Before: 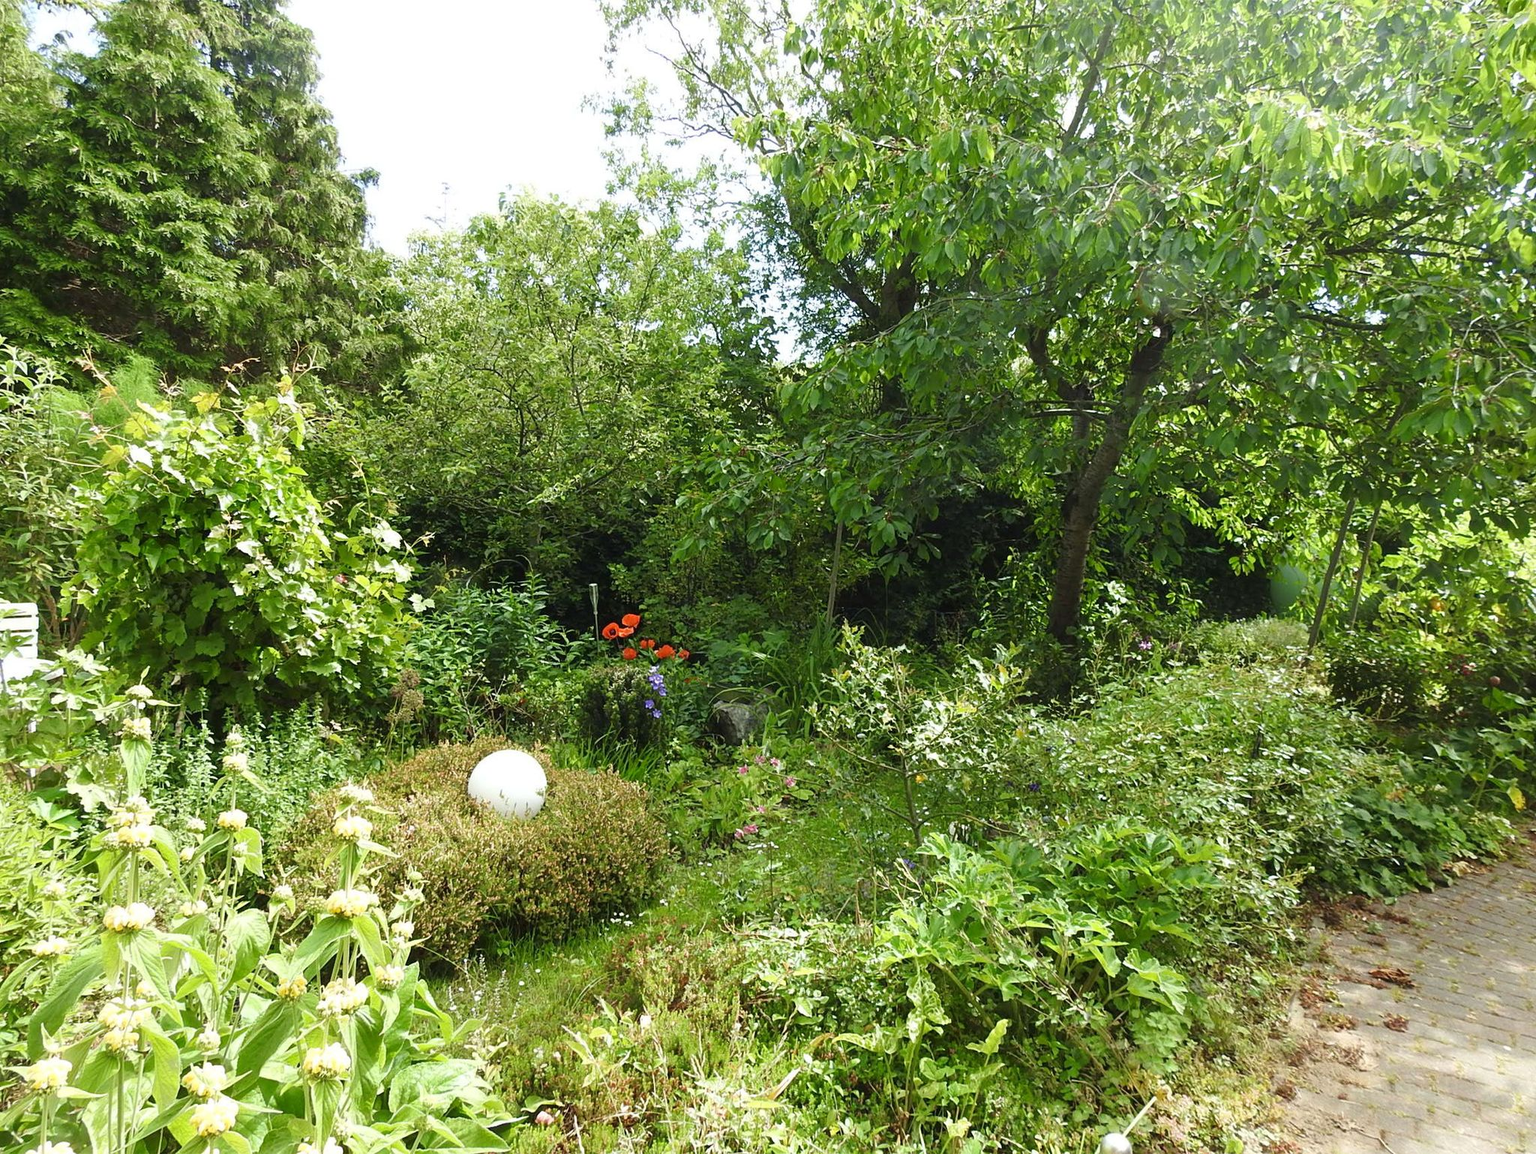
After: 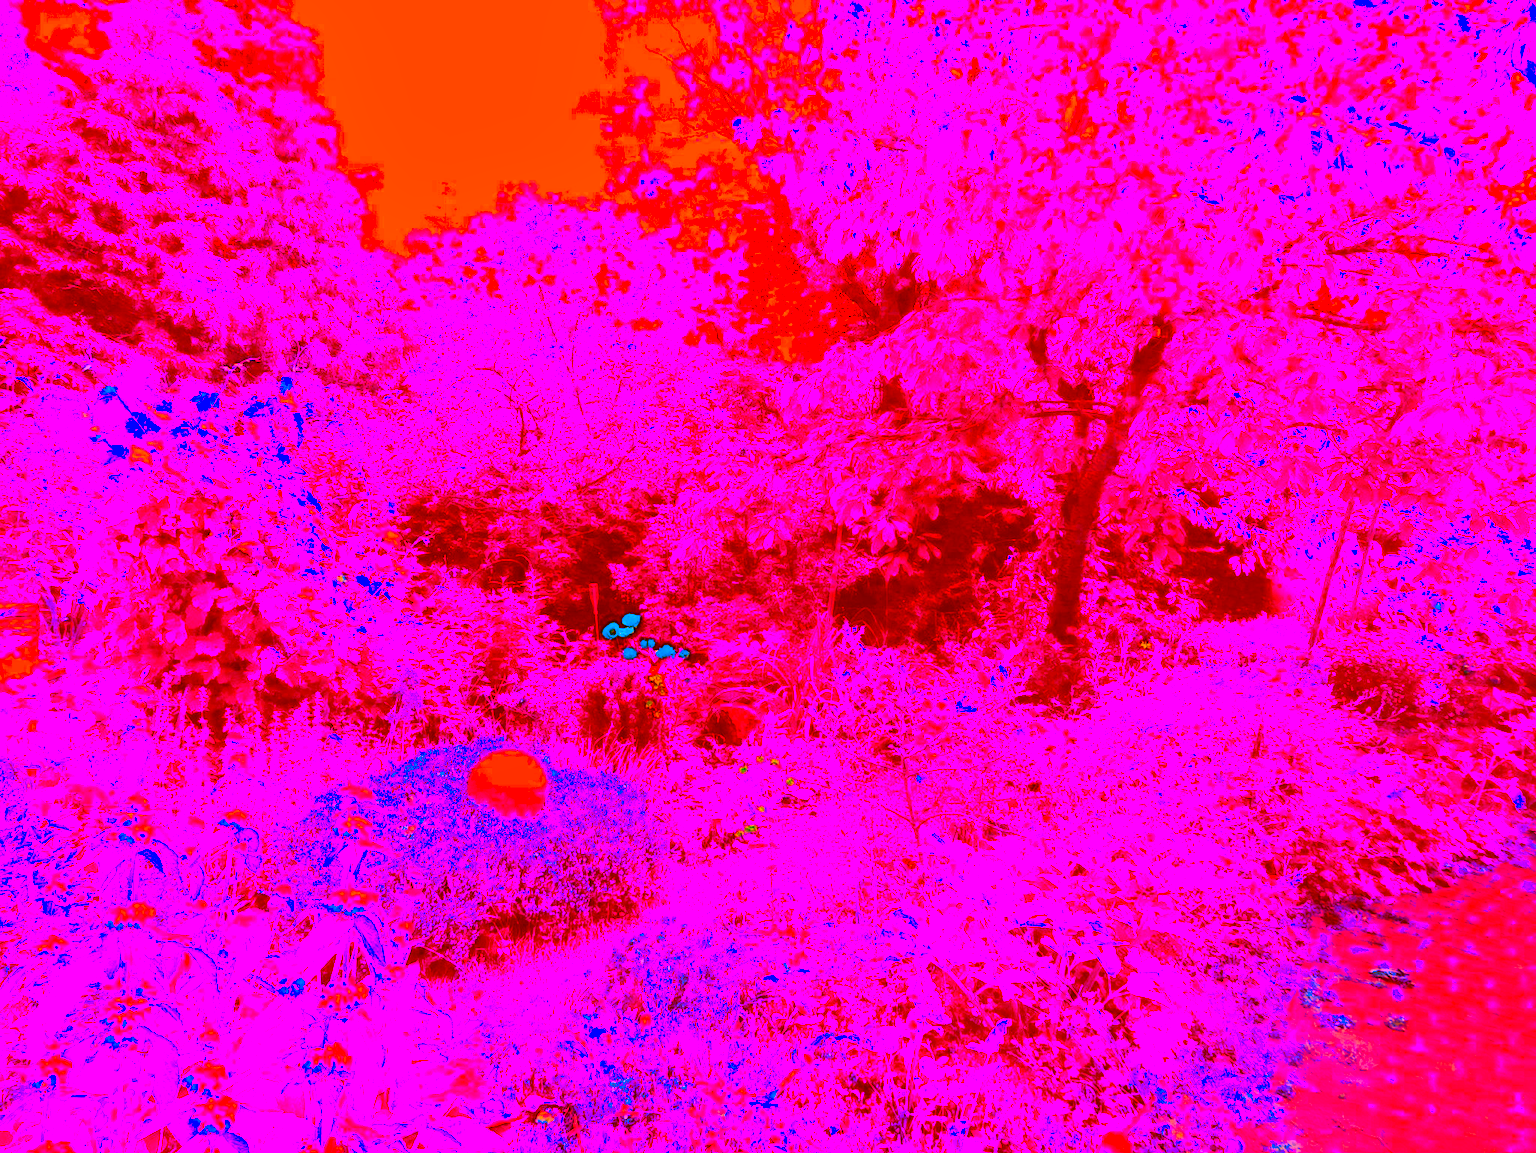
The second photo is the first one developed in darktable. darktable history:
color correction: highlights a* -39.68, highlights b* -40, shadows a* -40, shadows b* -40, saturation -3
local contrast: mode bilateral grid, contrast 20, coarseness 50, detail 120%, midtone range 0.2
graduated density: rotation -180°, offset 24.95
color balance: input saturation 134.34%, contrast -10.04%, contrast fulcrum 19.67%, output saturation 133.51%
